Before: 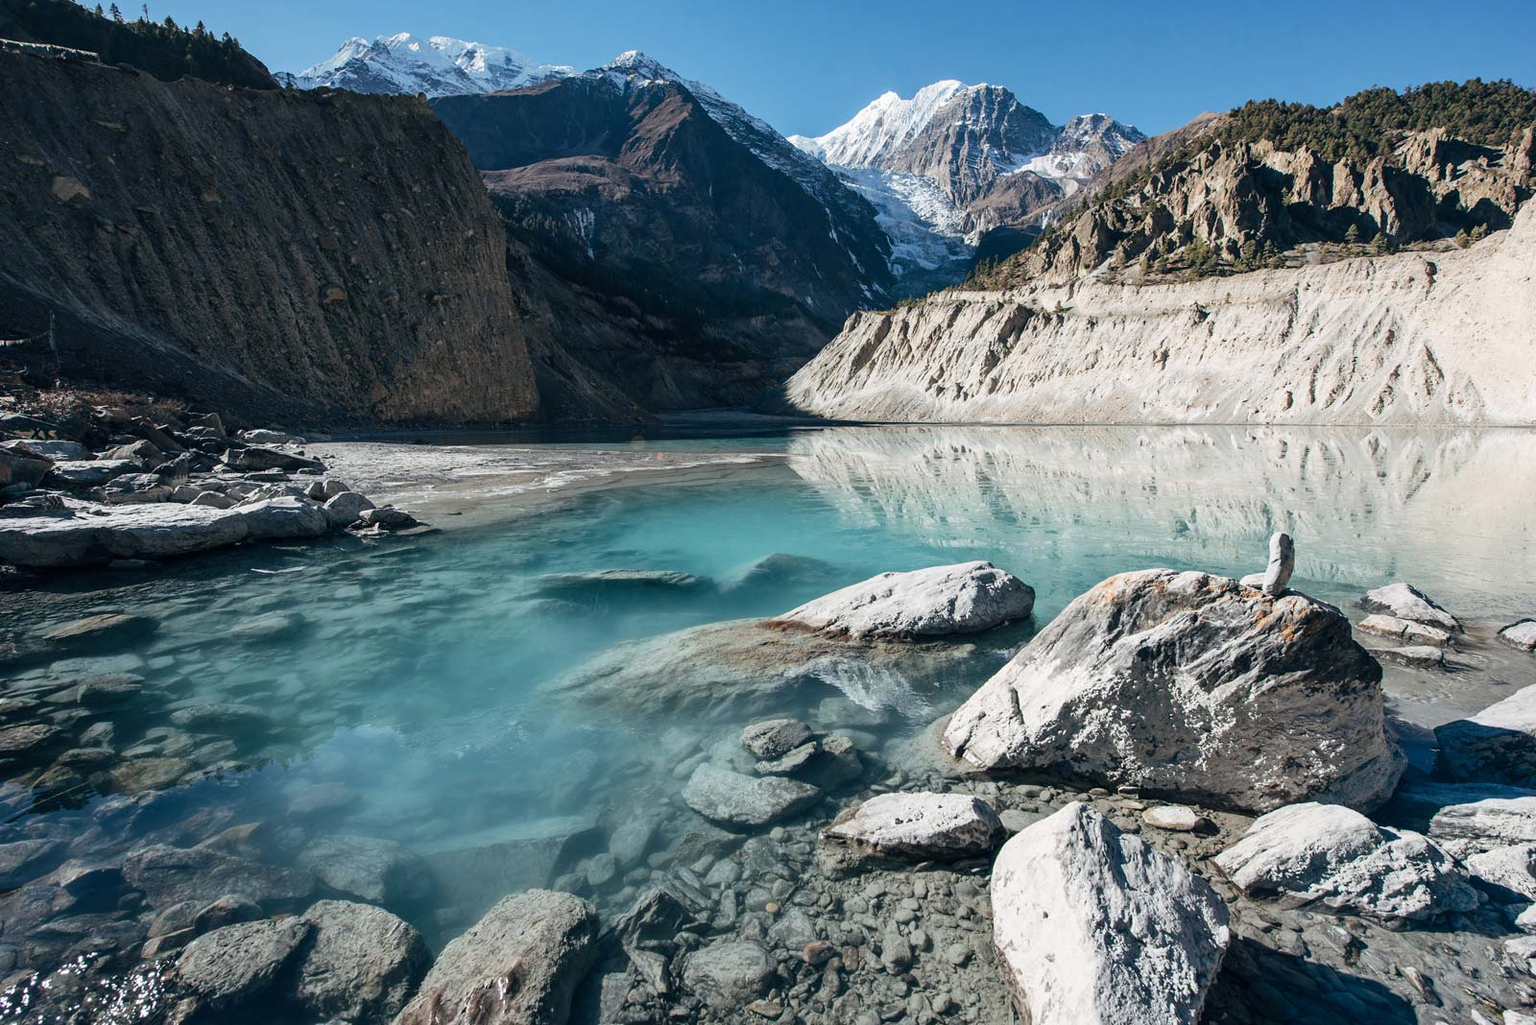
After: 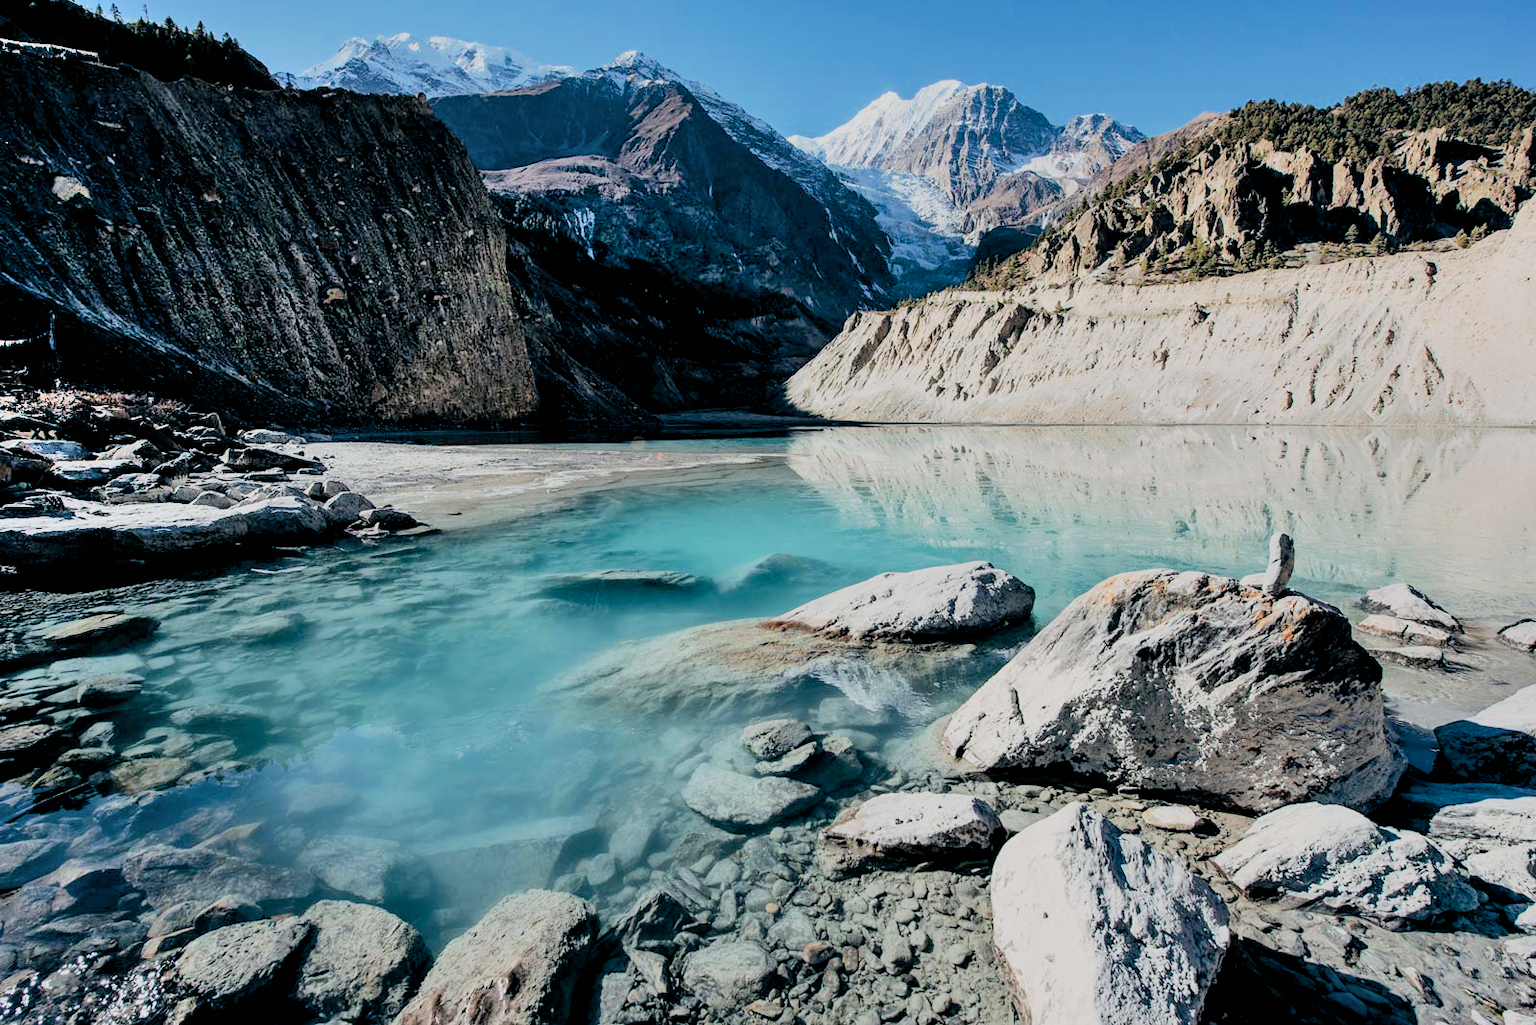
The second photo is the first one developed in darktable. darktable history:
filmic rgb: black relative exposure -6.15 EV, white relative exposure 6.96 EV, hardness 2.23, color science v6 (2022)
exposure: black level correction 0.012, exposure 0.7 EV, compensate exposure bias true, compensate highlight preservation false
shadows and highlights: shadows 60, soften with gaussian
